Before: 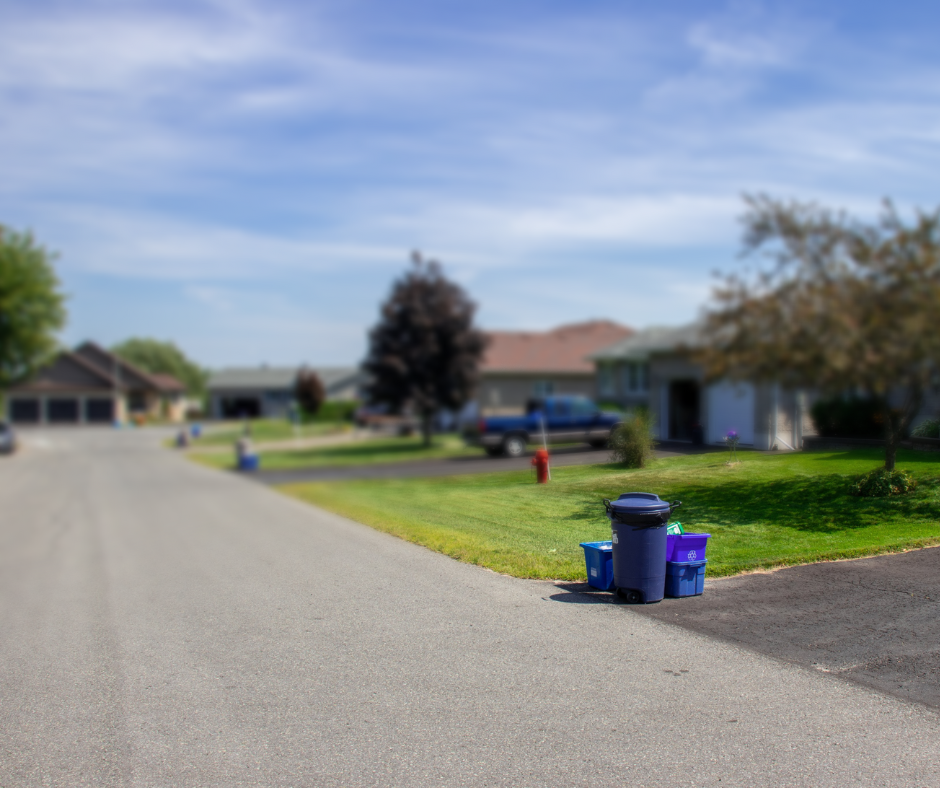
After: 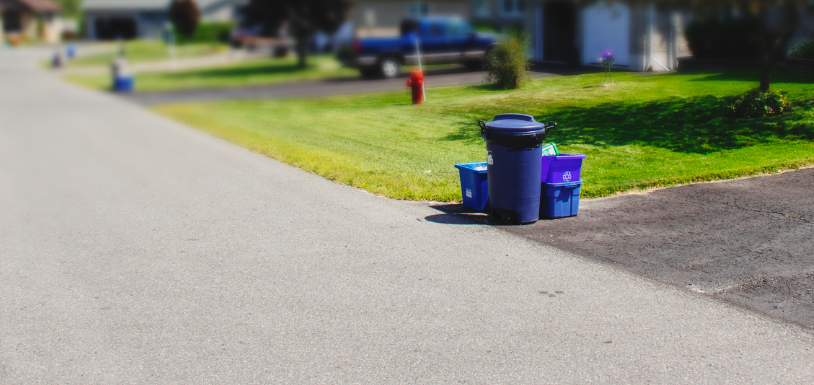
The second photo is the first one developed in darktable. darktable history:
base curve: curves: ch0 [(0, 0) (0.036, 0.025) (0.121, 0.166) (0.206, 0.329) (0.605, 0.79) (1, 1)], preserve colors none
crop and rotate: left 13.306%, top 48.129%, bottom 2.928%
contrast brightness saturation: contrast -0.1, saturation -0.1
